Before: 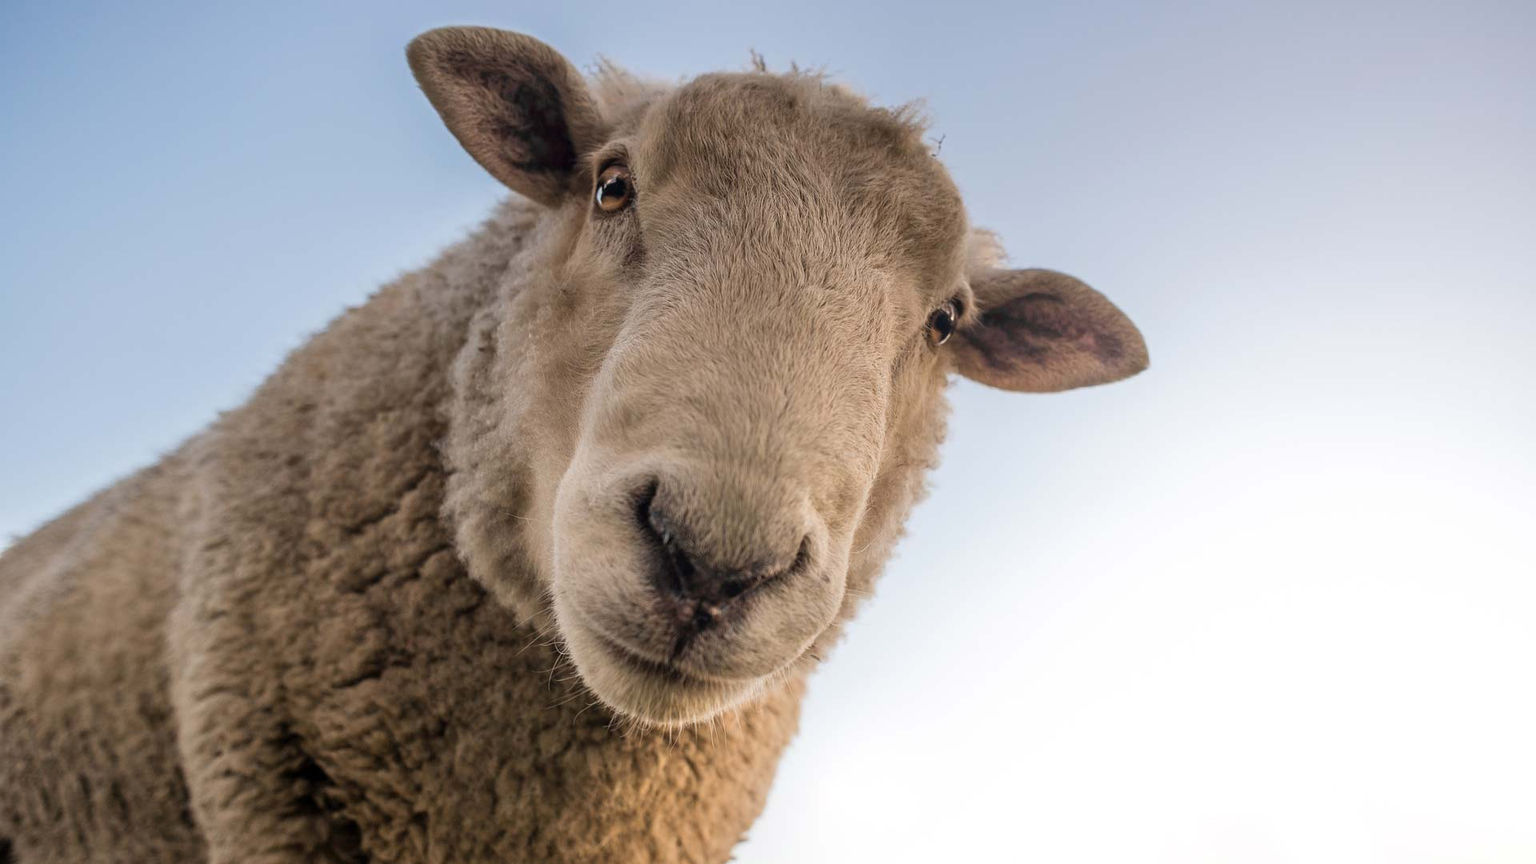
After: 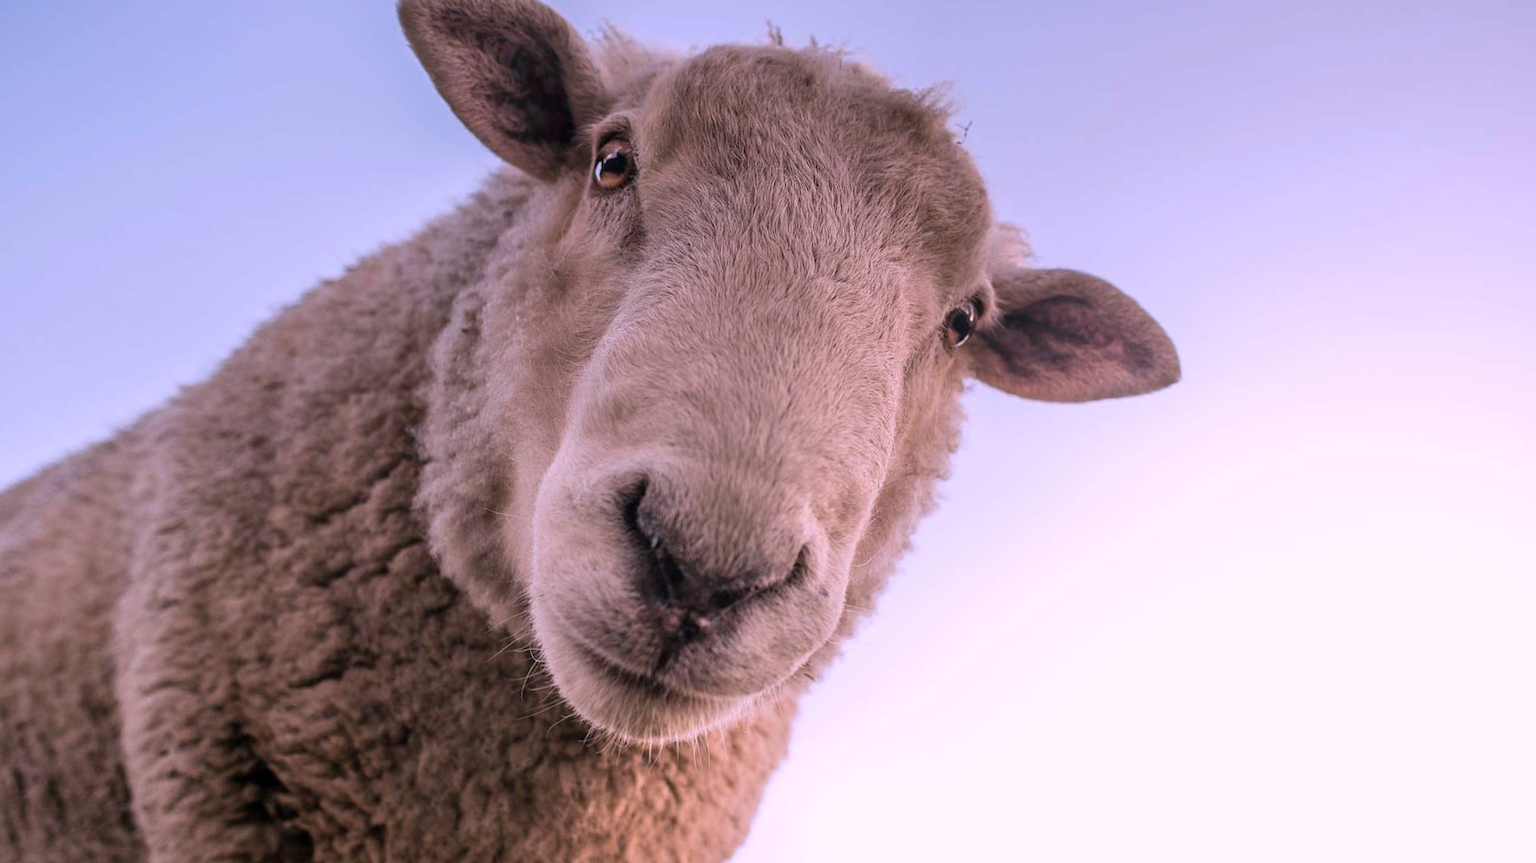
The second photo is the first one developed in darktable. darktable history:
crop and rotate: angle -2.41°
color correction: highlights a* 15.46, highlights b* -20.14
